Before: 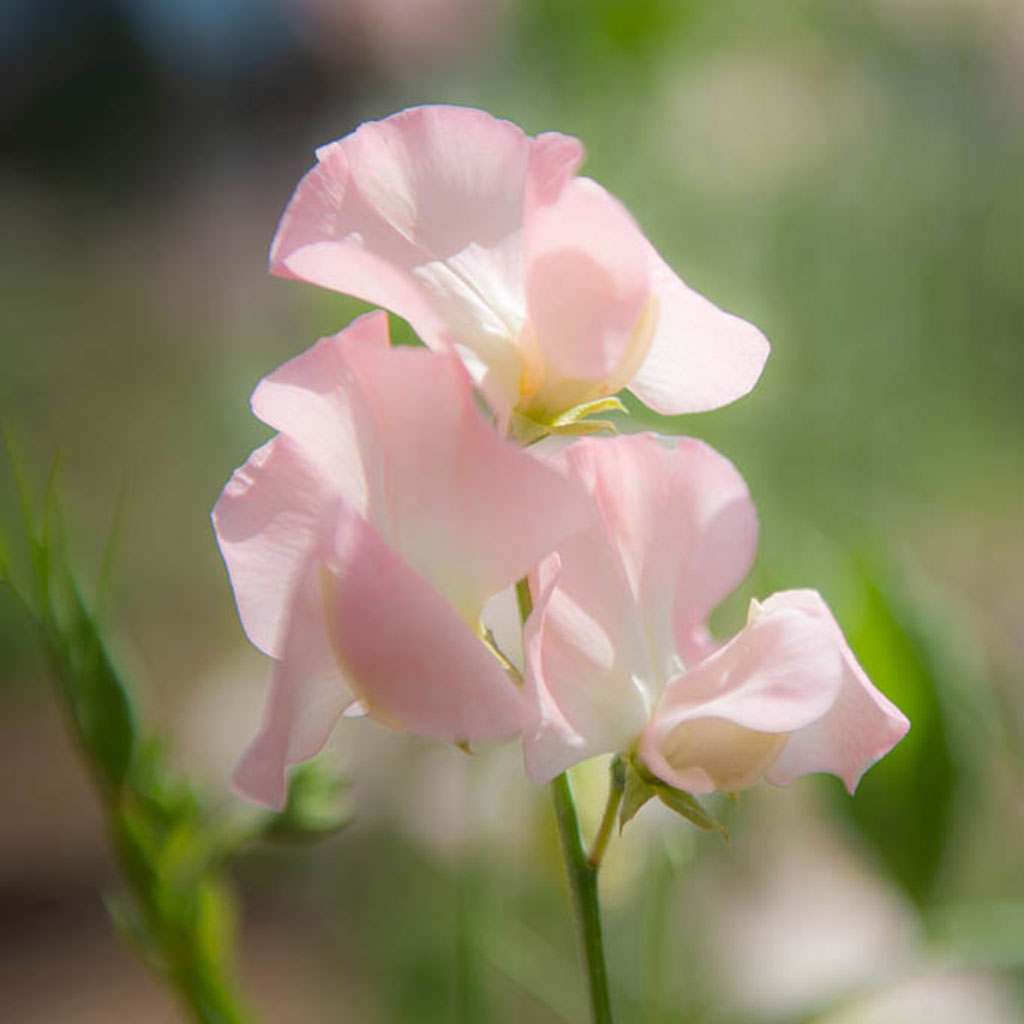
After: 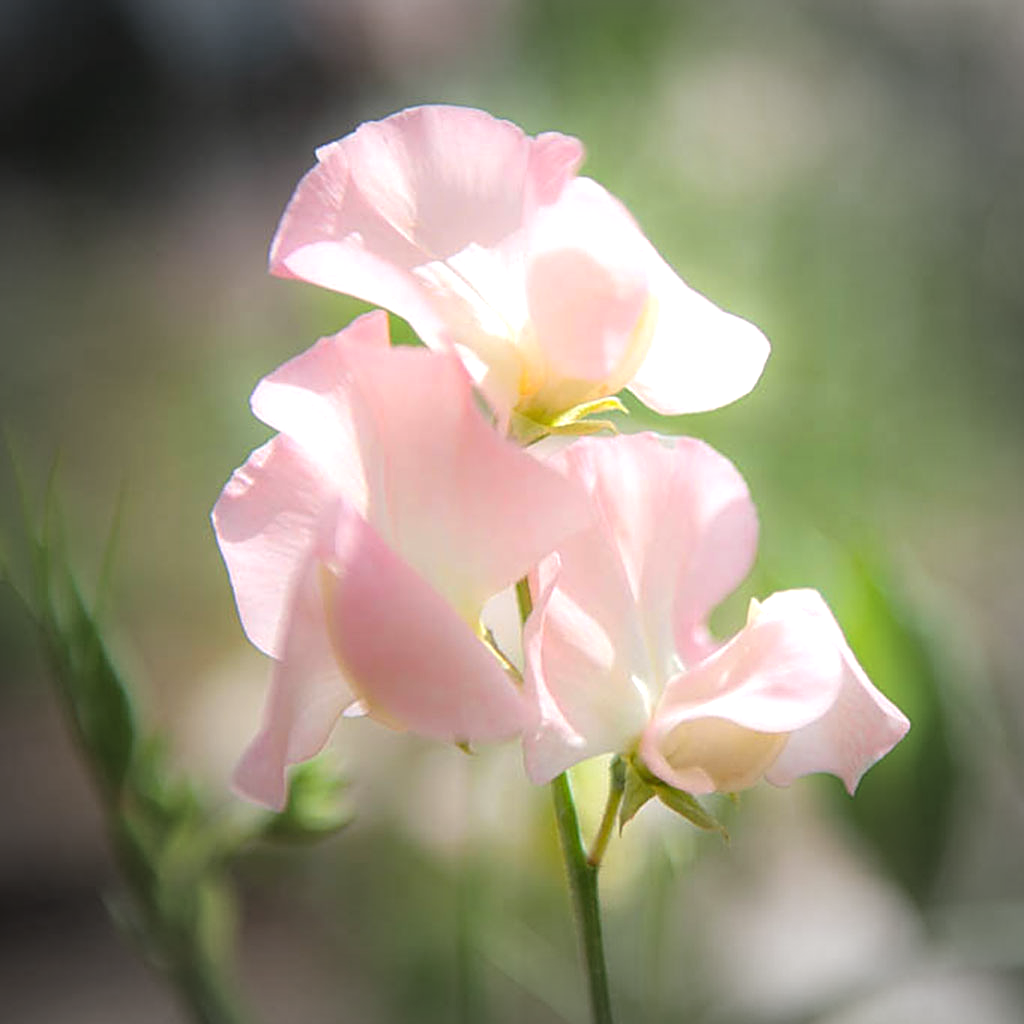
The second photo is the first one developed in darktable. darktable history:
vignetting: fall-off start 67.15%, brightness -0.442, saturation -0.691, width/height ratio 1.011, unbound false
exposure: black level correction 0, exposure 0.5 EV, compensate exposure bias true, compensate highlight preservation false
sharpen: on, module defaults
